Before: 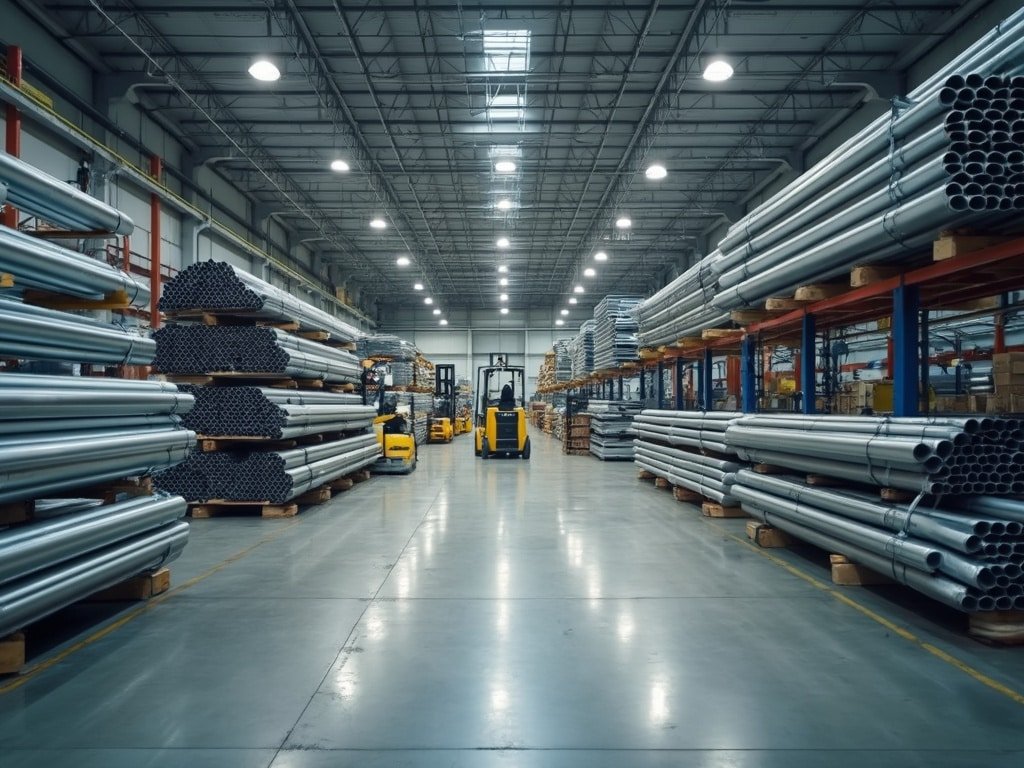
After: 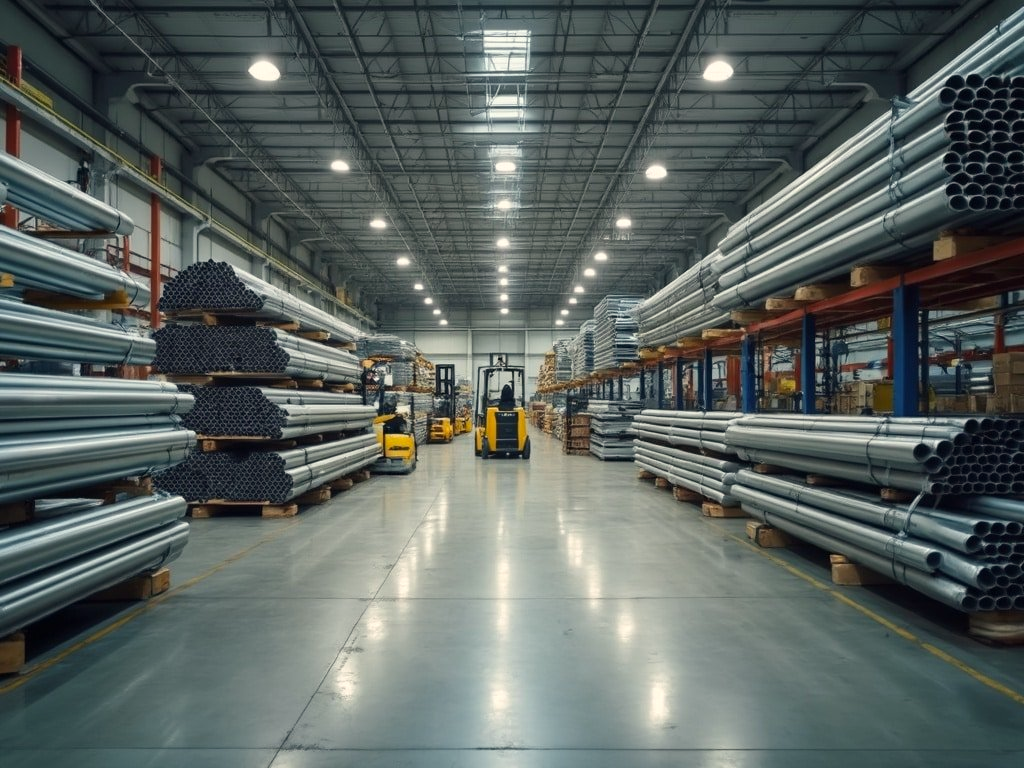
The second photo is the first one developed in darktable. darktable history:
color calibration: x 0.329, y 0.346, temperature 5622.01 K
